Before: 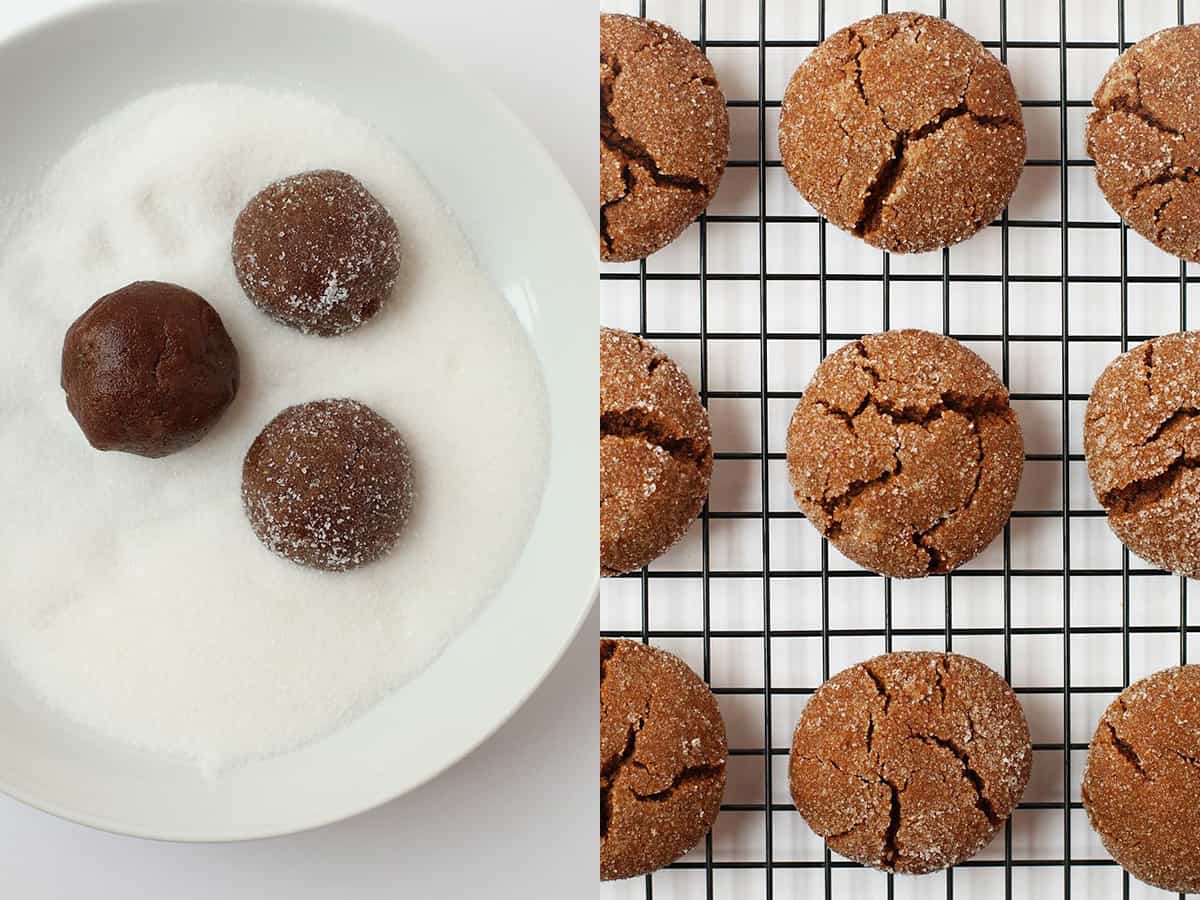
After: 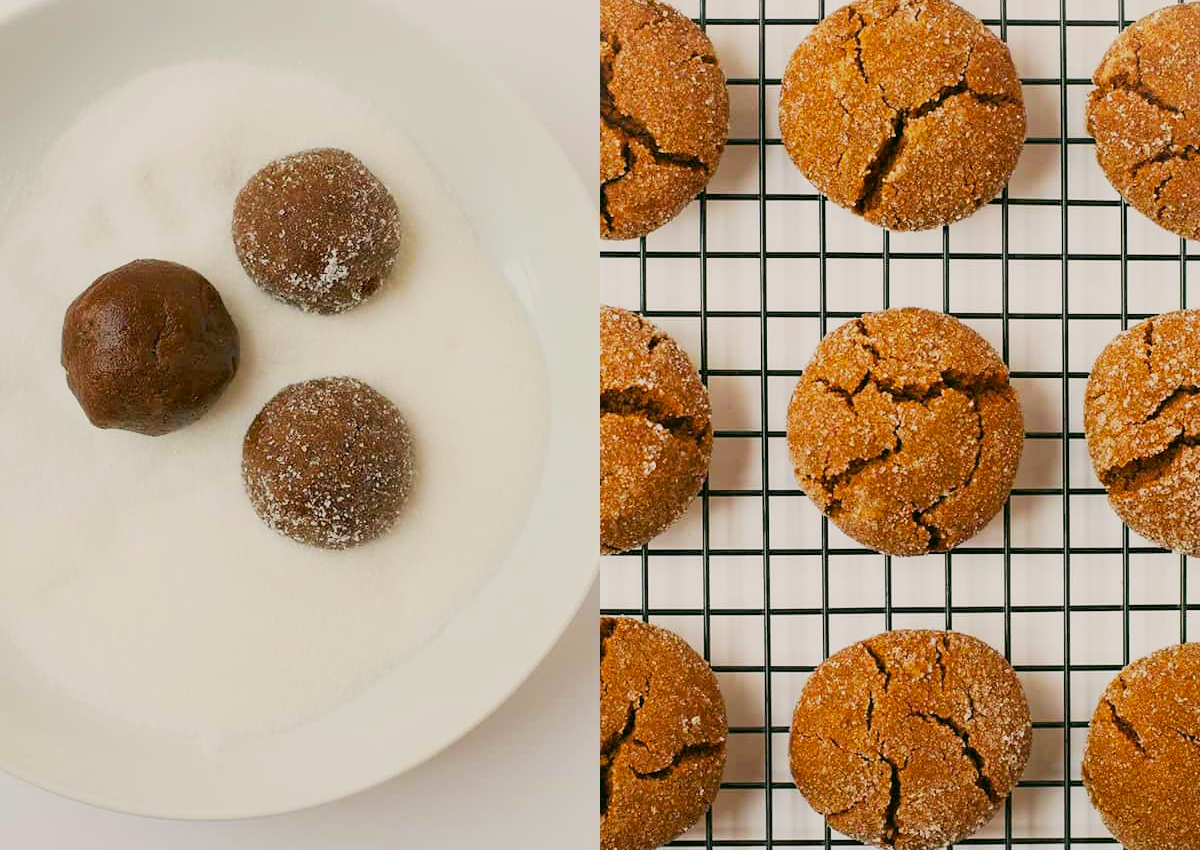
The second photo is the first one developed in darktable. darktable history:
color correction: highlights a* 4.02, highlights b* 4.98, shadows a* -7.55, shadows b* 4.98
tone curve: curves: ch0 [(0, 0) (0.003, 0.026) (0.011, 0.03) (0.025, 0.047) (0.044, 0.082) (0.069, 0.119) (0.1, 0.157) (0.136, 0.19) (0.177, 0.231) (0.224, 0.27) (0.277, 0.318) (0.335, 0.383) (0.399, 0.456) (0.468, 0.532) (0.543, 0.618) (0.623, 0.71) (0.709, 0.786) (0.801, 0.851) (0.898, 0.908) (1, 1)], preserve colors none
crop and rotate: top 2.479%, bottom 3.018%
color balance rgb: perceptual saturation grading › global saturation 25%, global vibrance 20%
filmic rgb: middle gray luminance 18.42%, black relative exposure -10.5 EV, white relative exposure 3.4 EV, threshold 6 EV, target black luminance 0%, hardness 6.03, latitude 99%, contrast 0.847, shadows ↔ highlights balance 0.505%, add noise in highlights 0, preserve chrominance max RGB, color science v3 (2019), use custom middle-gray values true, iterations of high-quality reconstruction 0, contrast in highlights soft, enable highlight reconstruction true
